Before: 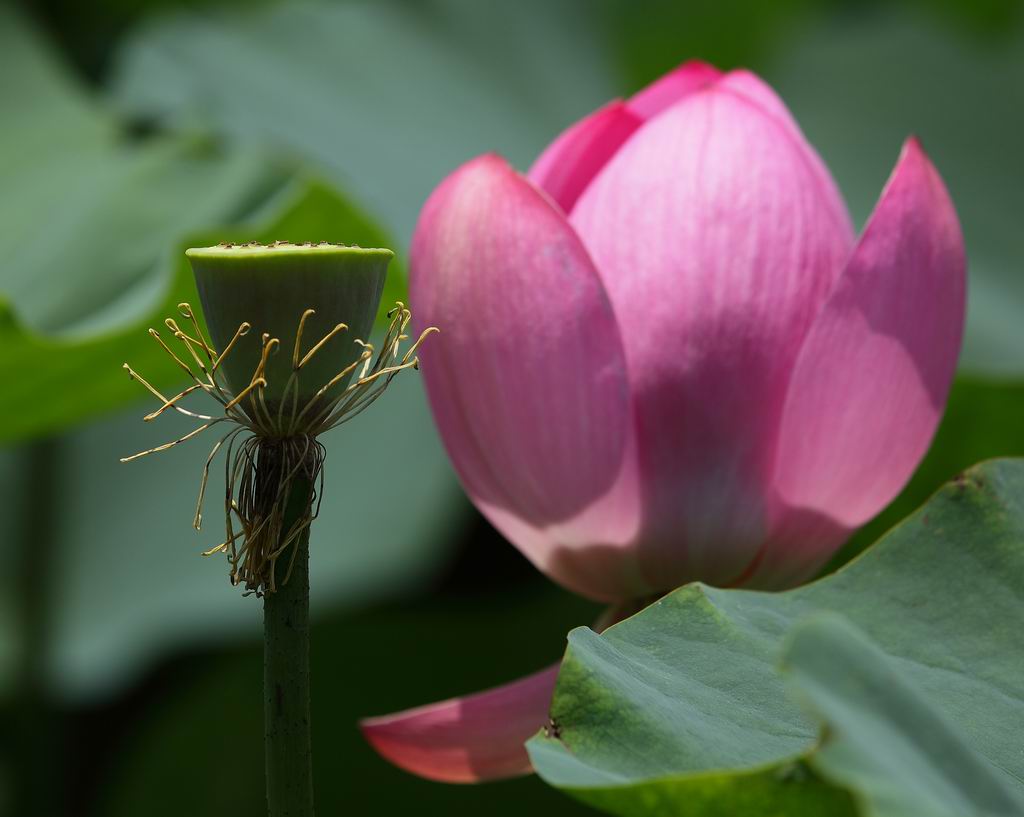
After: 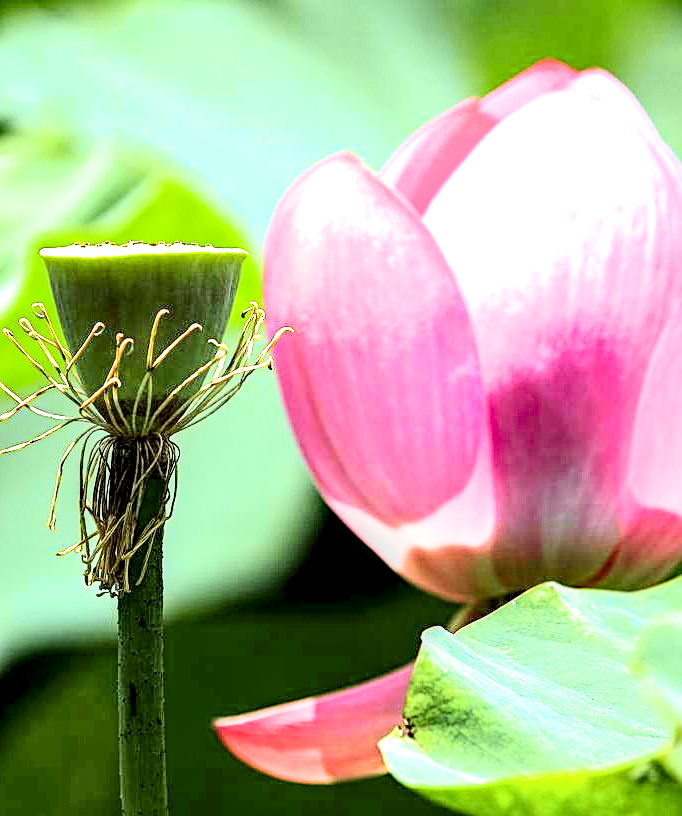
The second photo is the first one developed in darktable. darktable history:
sharpen: on, module defaults
tone curve: curves: ch0 [(0, 0) (0.131, 0.116) (0.316, 0.345) (0.501, 0.584) (0.629, 0.732) (0.812, 0.888) (1, 0.974)]; ch1 [(0, 0) (0.366, 0.367) (0.475, 0.462) (0.494, 0.496) (0.504, 0.499) (0.553, 0.584) (1, 1)]; ch2 [(0, 0) (0.333, 0.346) (0.375, 0.375) (0.424, 0.43) (0.476, 0.492) (0.502, 0.502) (0.533, 0.556) (0.566, 0.599) (0.614, 0.653) (1, 1)], color space Lab, independent channels, preserve colors none
crop and rotate: left 14.35%, right 18.994%
filmic rgb: middle gray luminance 12.55%, black relative exposure -10.2 EV, white relative exposure 3.47 EV, target black luminance 0%, hardness 5.65, latitude 44.96%, contrast 1.233, highlights saturation mix 6.09%, shadows ↔ highlights balance 27.27%, color science v6 (2022)
exposure: exposure 1.997 EV, compensate exposure bias true, compensate highlight preservation false
haze removal: adaptive false
local contrast: detail 160%
